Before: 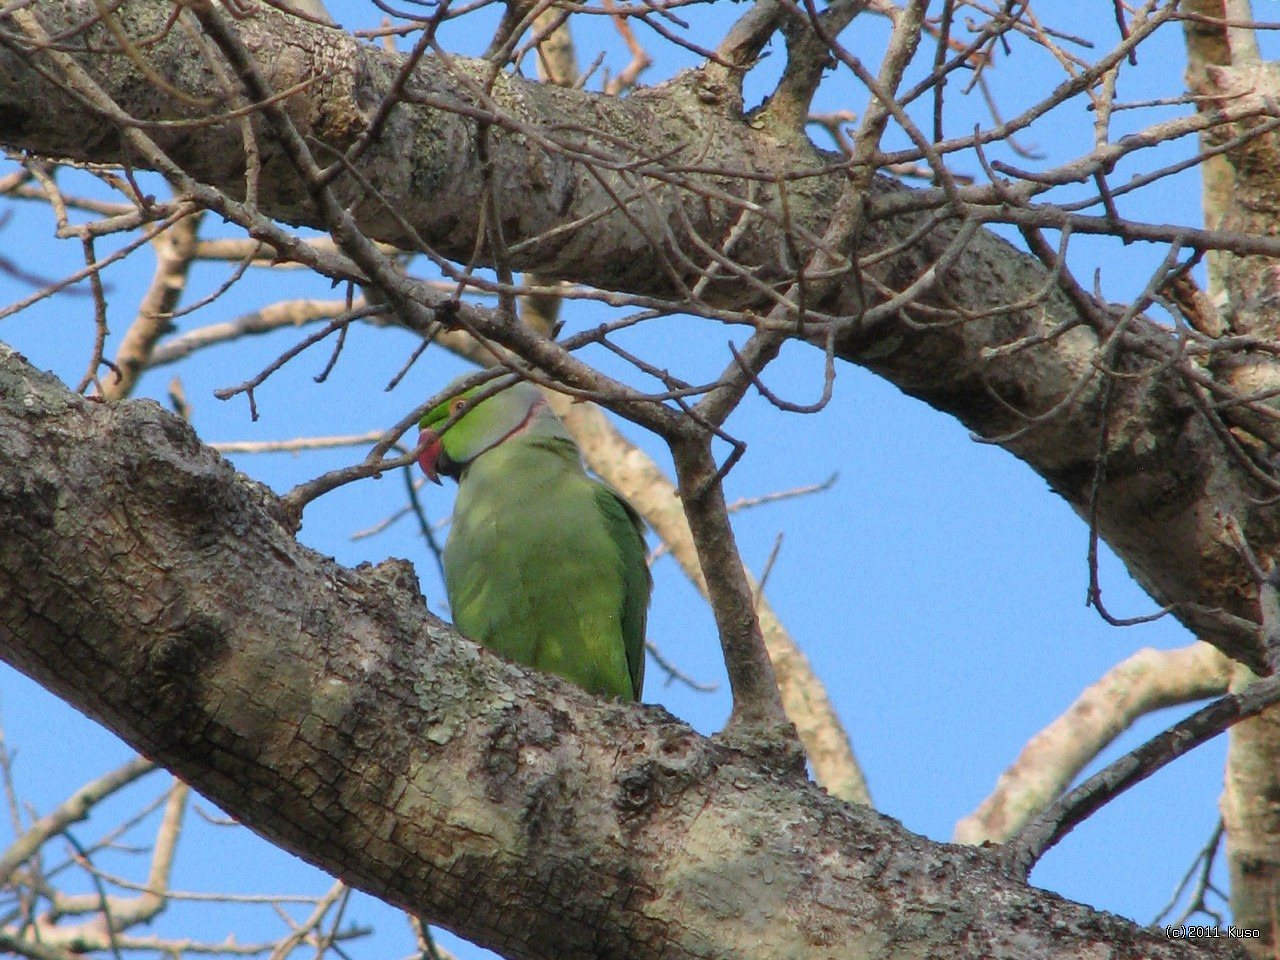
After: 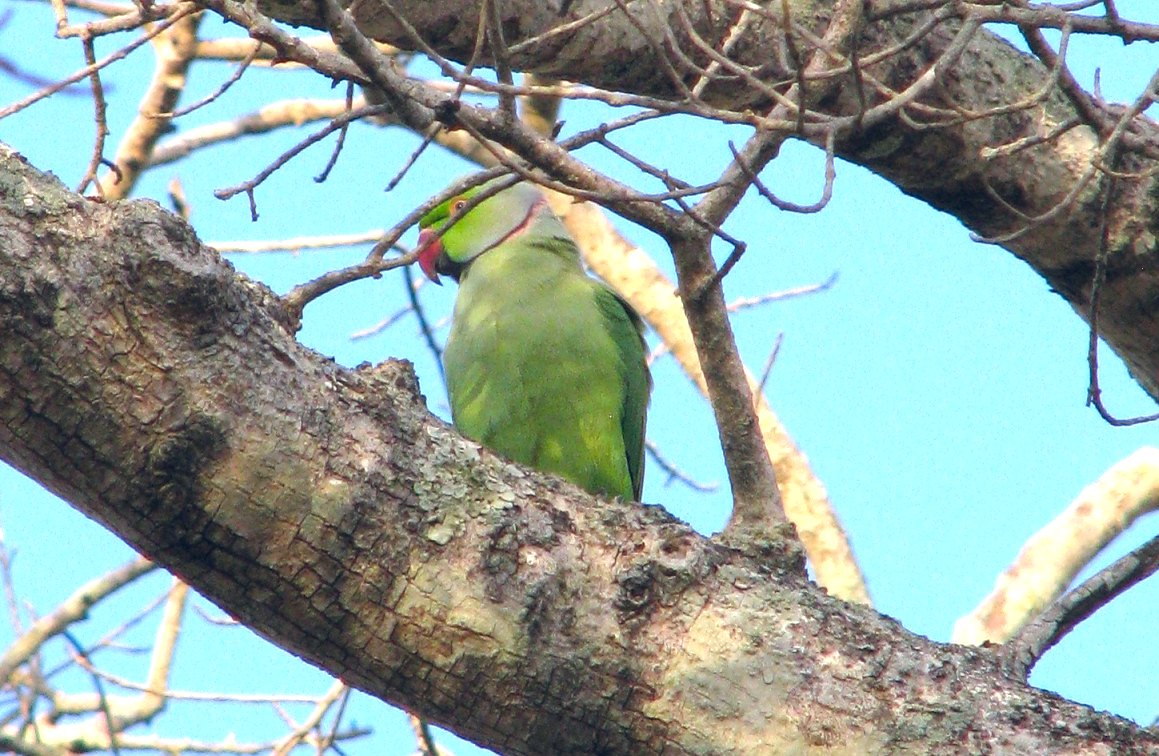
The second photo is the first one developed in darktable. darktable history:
color balance rgb: shadows lift › hue 87.51°, highlights gain › chroma 1.35%, highlights gain › hue 55.1°, global offset › chroma 0.13%, global offset › hue 253.66°, perceptual saturation grading › global saturation 16.38%
exposure: black level correction 0, exposure 1 EV, compensate highlight preservation false
crop: top 20.916%, right 9.437%, bottom 0.316%
white balance: emerald 1
